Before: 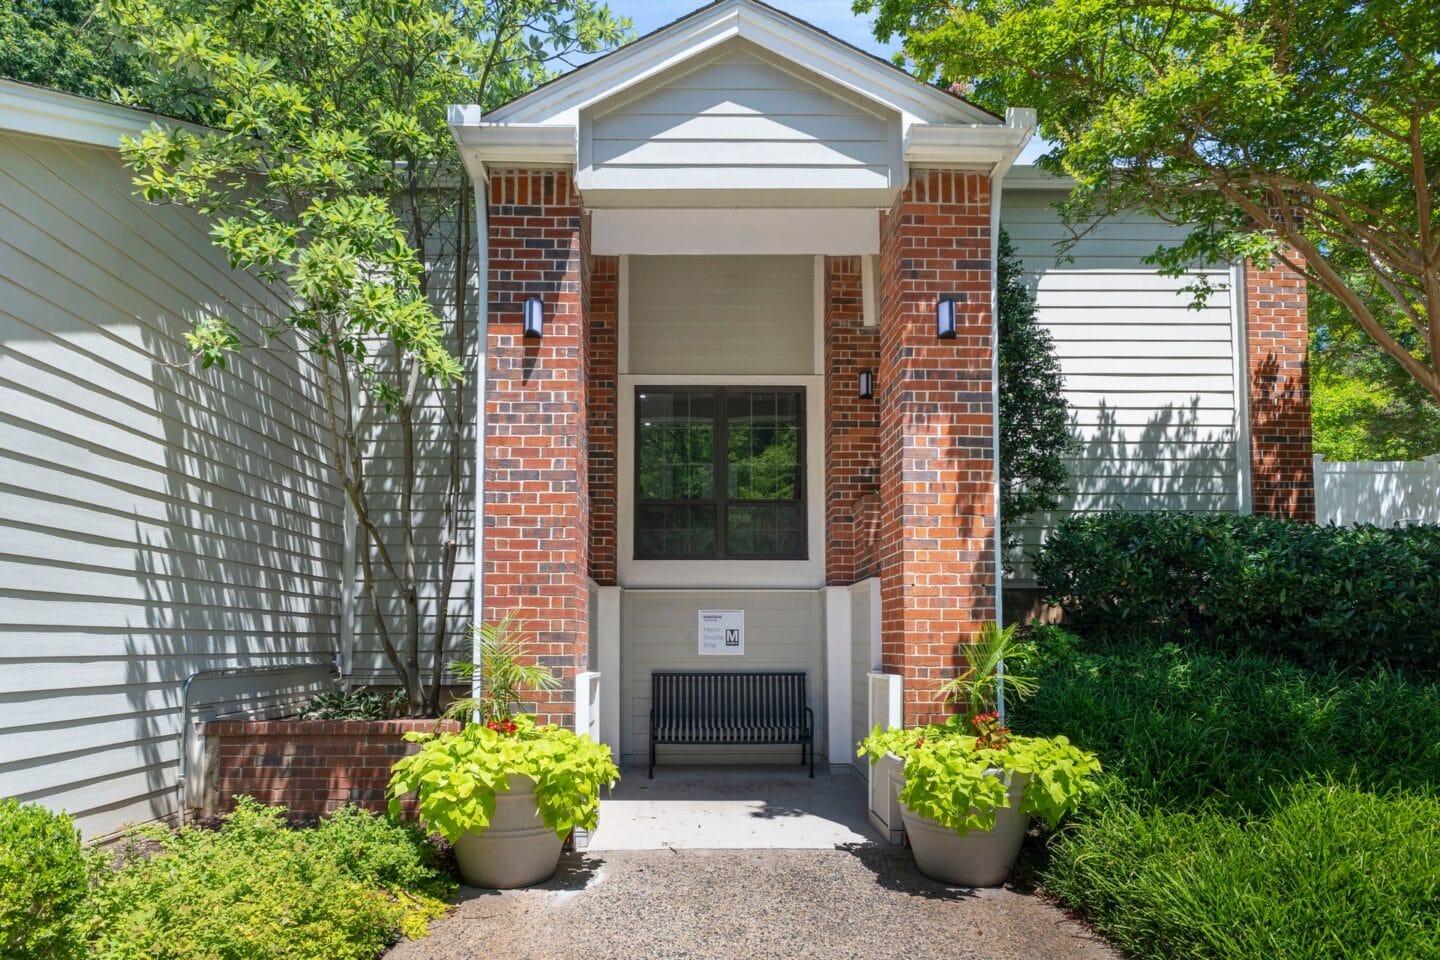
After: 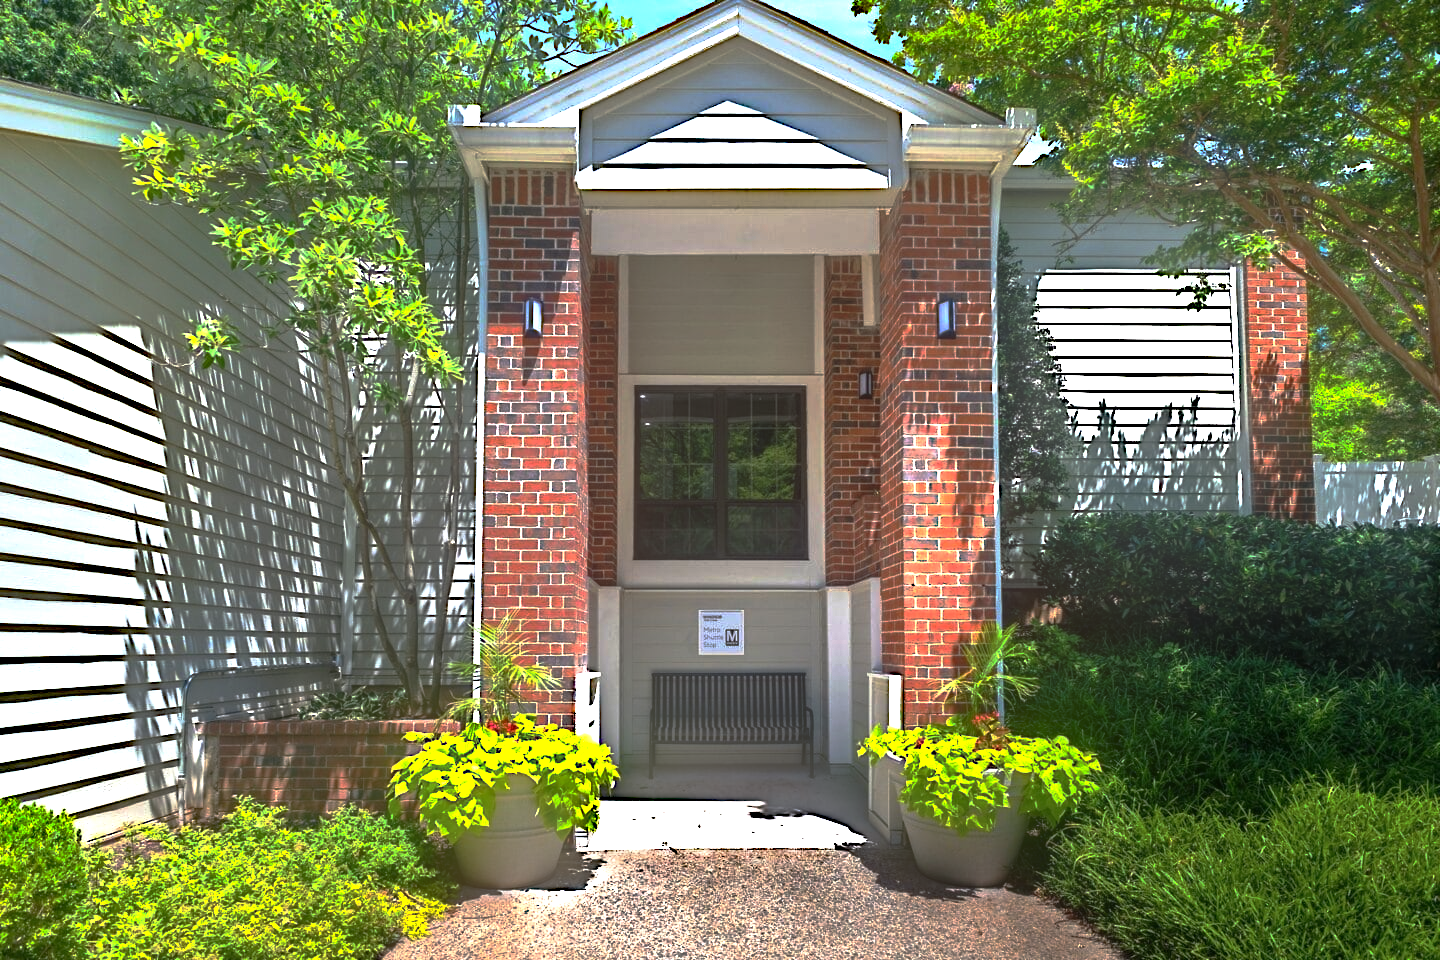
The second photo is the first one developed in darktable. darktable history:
base curve: curves: ch0 [(0, 0) (0.826, 0.587) (1, 1)], fusion 1, preserve colors none
